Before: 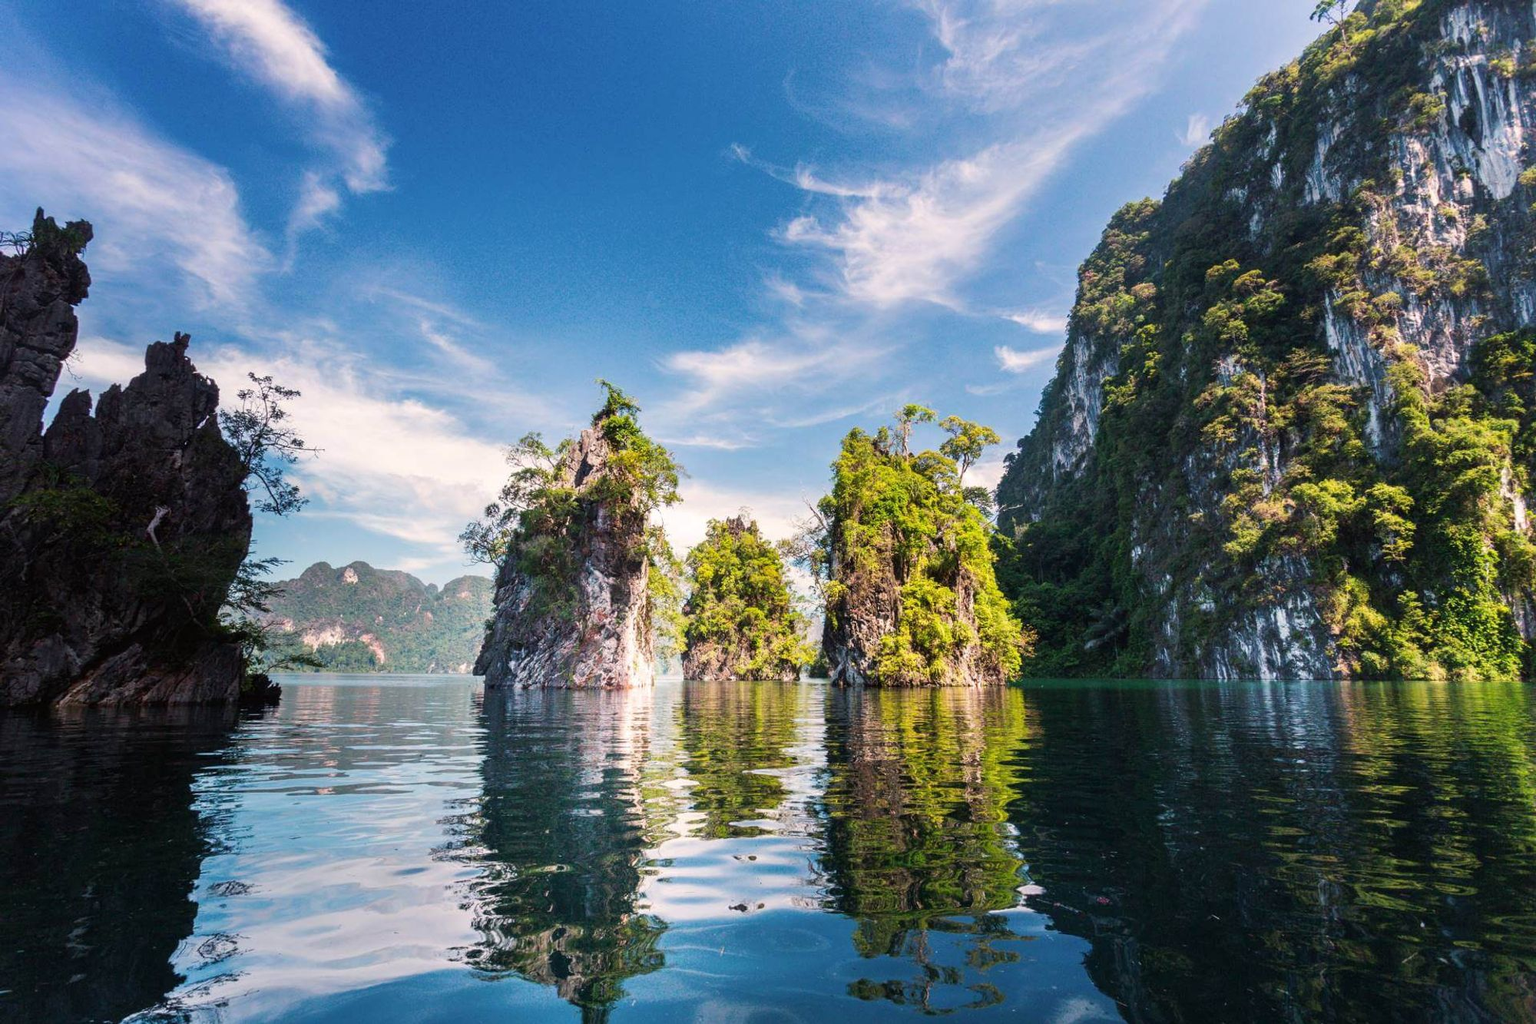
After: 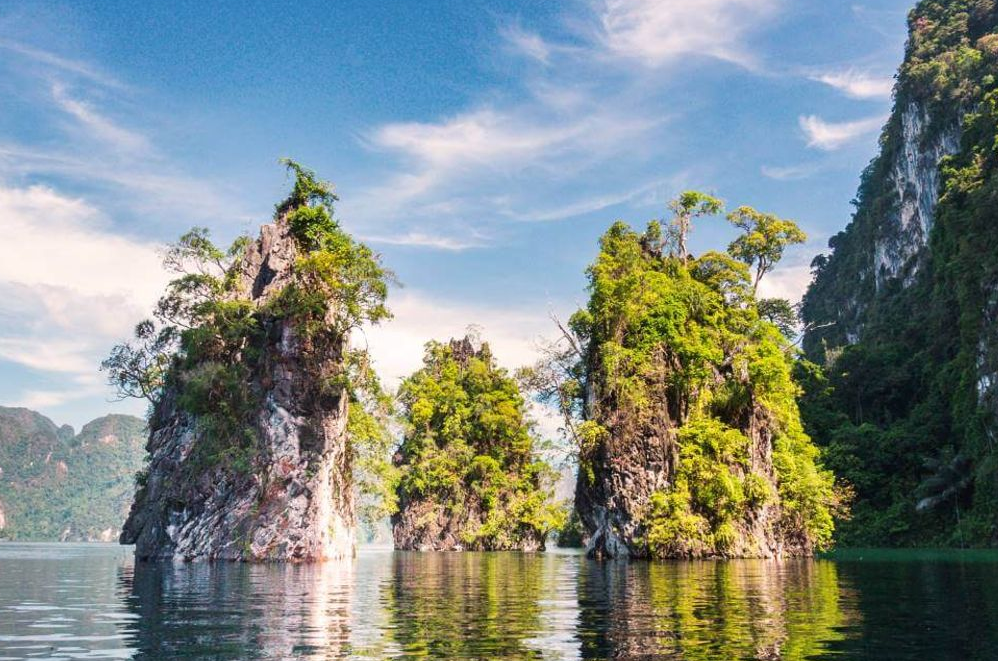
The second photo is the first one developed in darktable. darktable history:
crop: left 24.832%, top 25.205%, right 25.259%, bottom 25.187%
